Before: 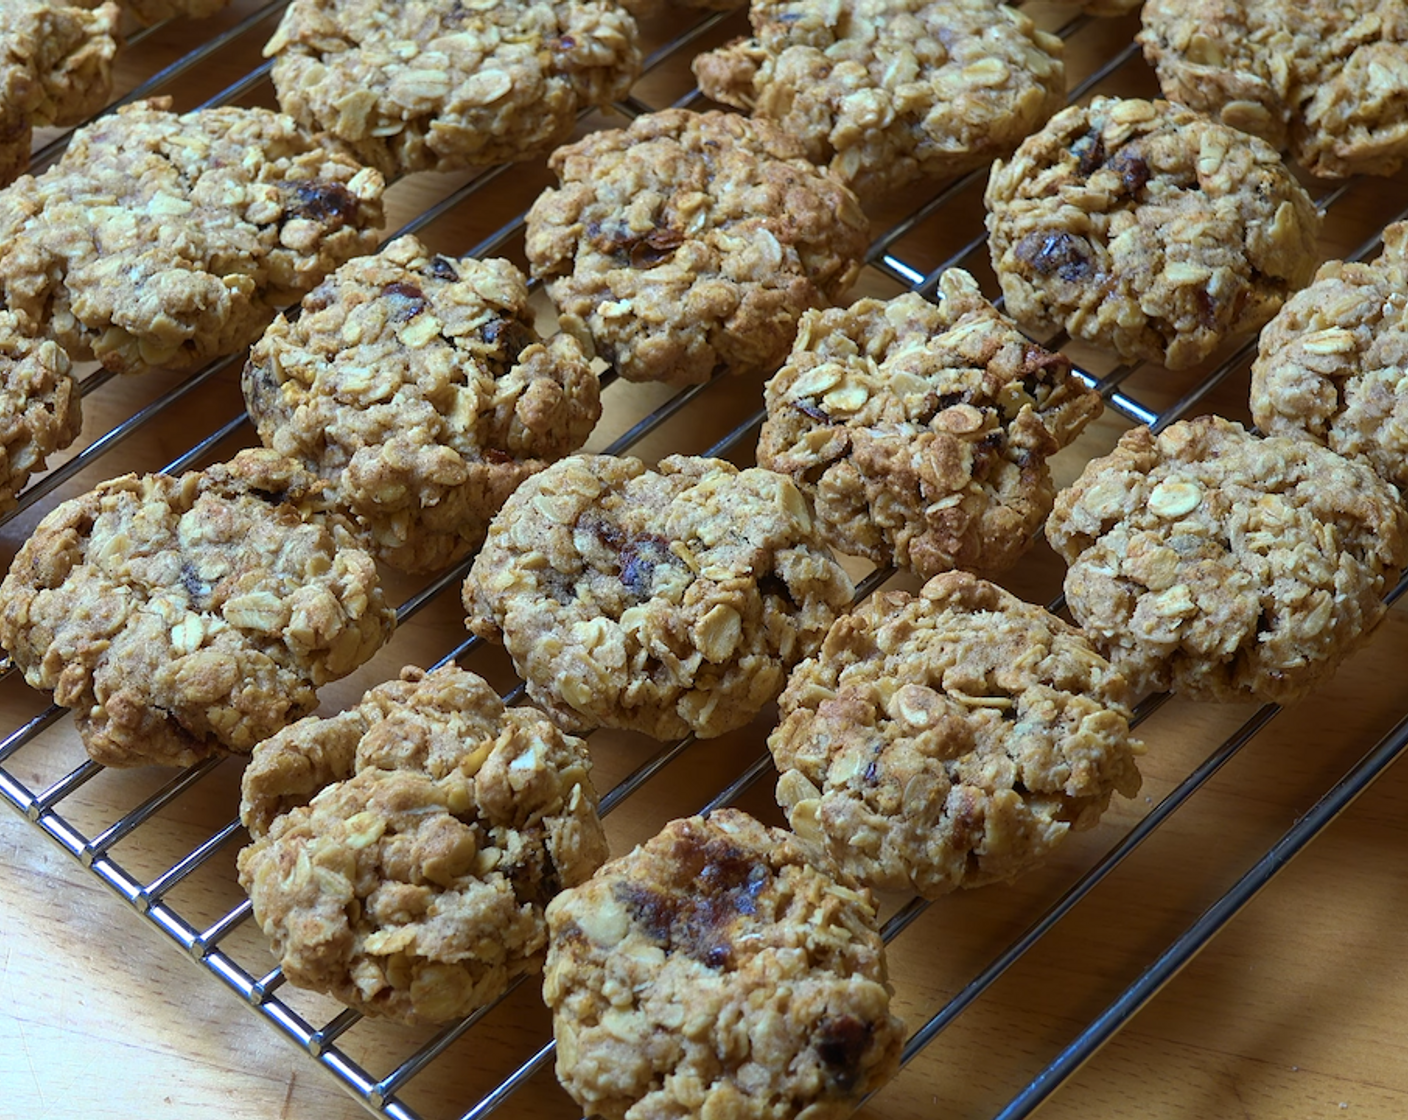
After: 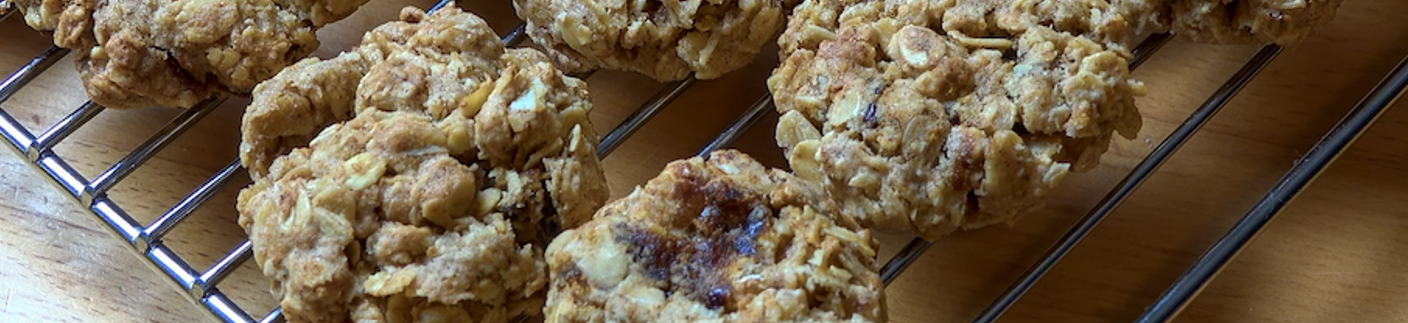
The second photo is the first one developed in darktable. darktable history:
local contrast: on, module defaults
crop and rotate: top 58.866%, bottom 12.226%
